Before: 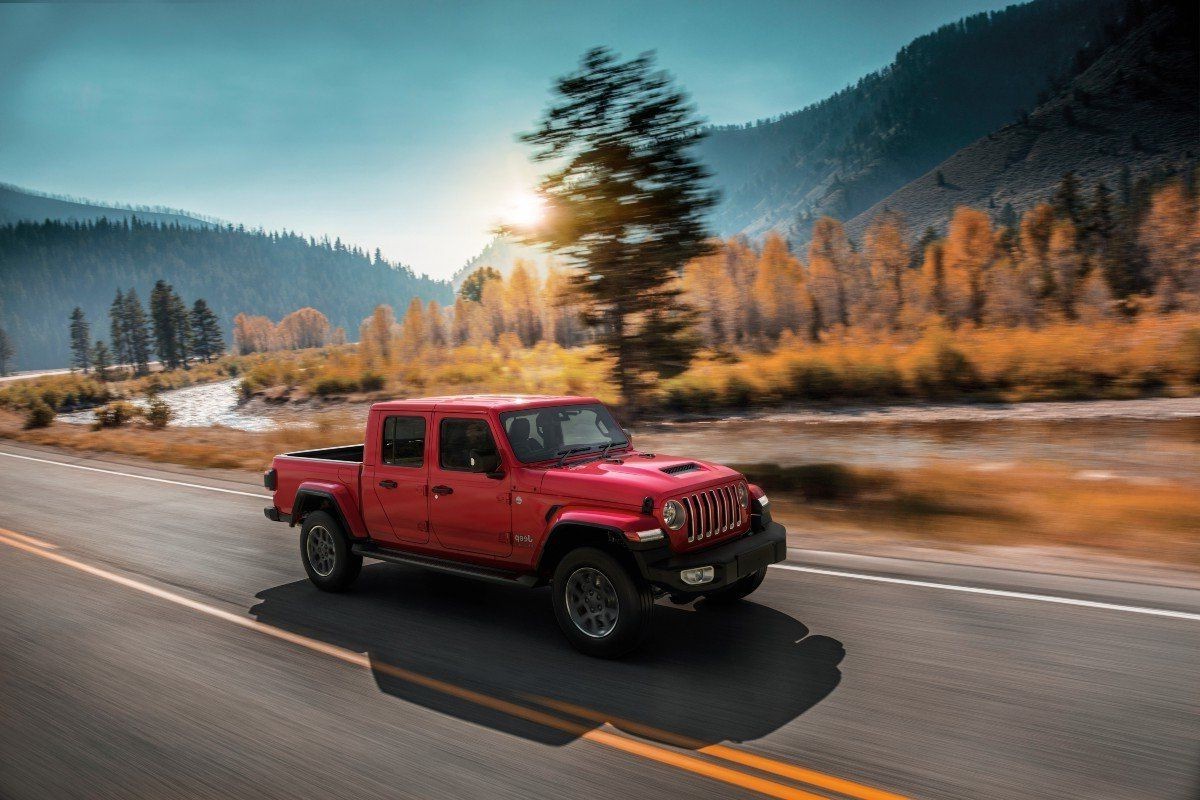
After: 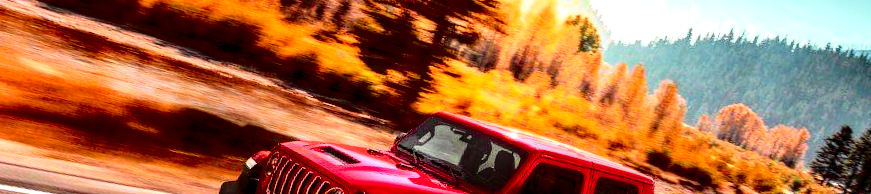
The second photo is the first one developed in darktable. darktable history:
exposure: black level correction 0, exposure 0.5 EV, compensate exposure bias true, compensate highlight preservation false
tone curve: curves: ch0 [(0, 0) (0.135, 0.09) (0.326, 0.386) (0.489, 0.573) (0.663, 0.749) (0.854, 0.897) (1, 0.974)]; ch1 [(0, 0) (0.366, 0.367) (0.475, 0.453) (0.494, 0.493) (0.504, 0.497) (0.544, 0.569) (0.562, 0.605) (0.622, 0.694) (1, 1)]; ch2 [(0, 0) (0.333, 0.346) (0.375, 0.375) (0.424, 0.43) (0.476, 0.492) (0.502, 0.503) (0.533, 0.534) (0.572, 0.603) (0.605, 0.656) (0.641, 0.709) (1, 1)], color space Lab, independent channels, preserve colors none
crop and rotate: angle 16.12°, top 30.835%, bottom 35.653%
rgb levels: mode RGB, independent channels, levels [[0, 0.5, 1], [0, 0.521, 1], [0, 0.536, 1]]
color correction: highlights a* 0.003, highlights b* -0.283
local contrast: detail 142%
contrast brightness saturation: contrast 0.21, brightness -0.11, saturation 0.21
